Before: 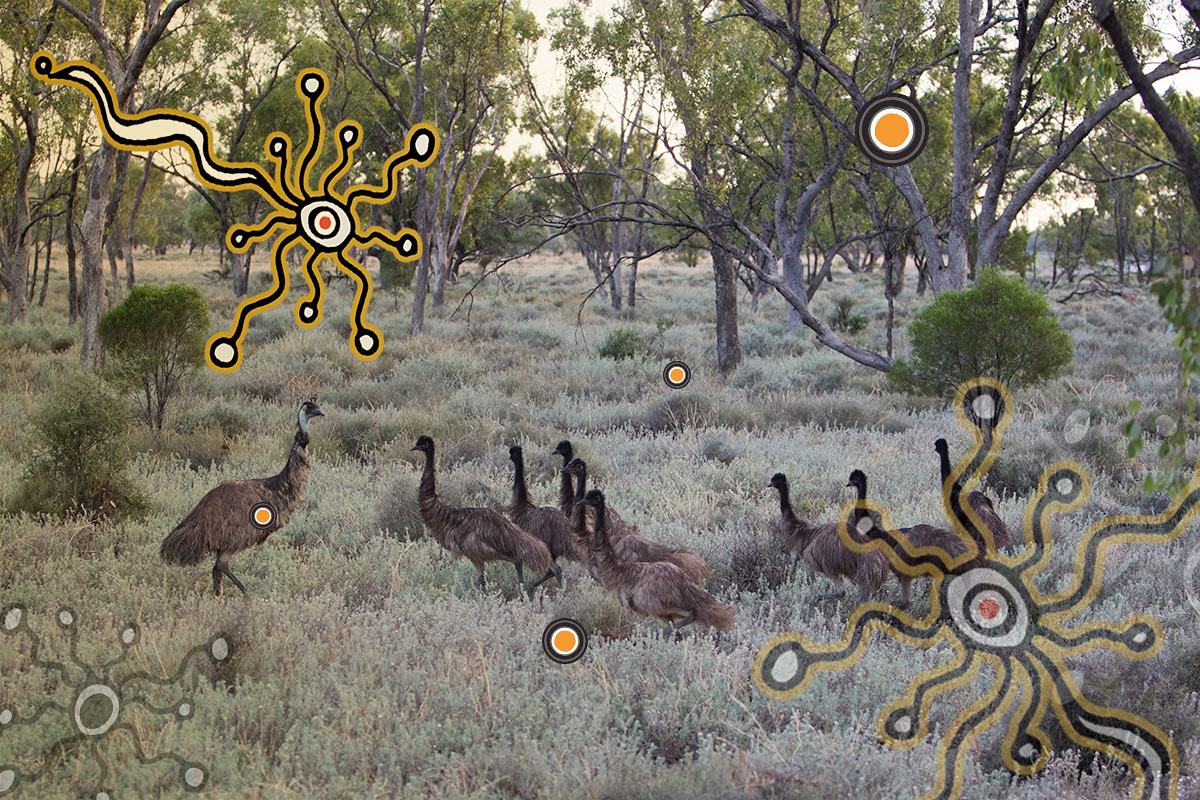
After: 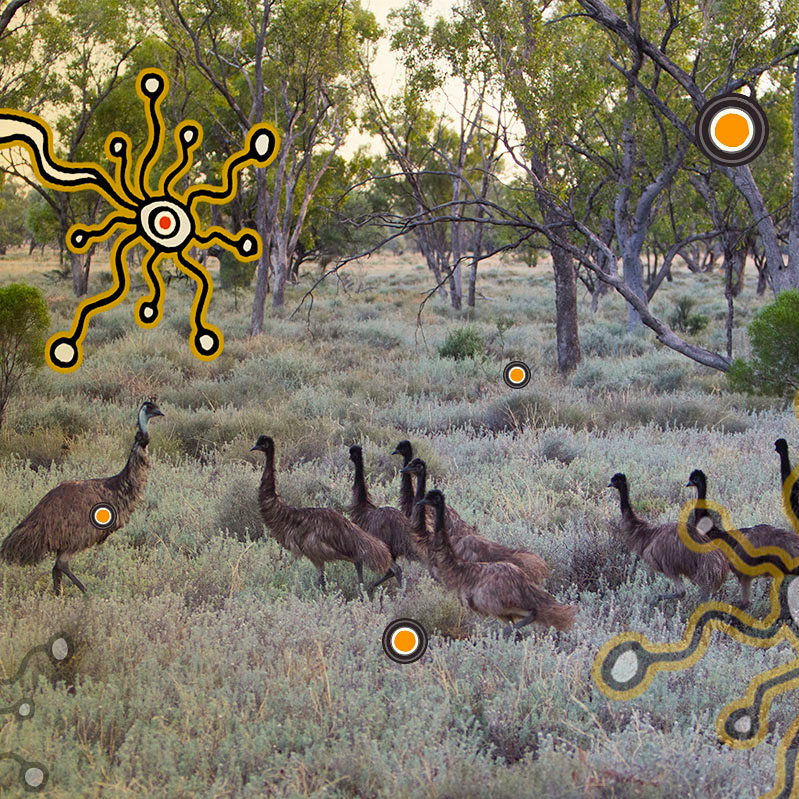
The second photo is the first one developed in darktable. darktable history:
color balance rgb: perceptual saturation grading › global saturation 25%, global vibrance 20%
crop and rotate: left 13.409%, right 19.924%
